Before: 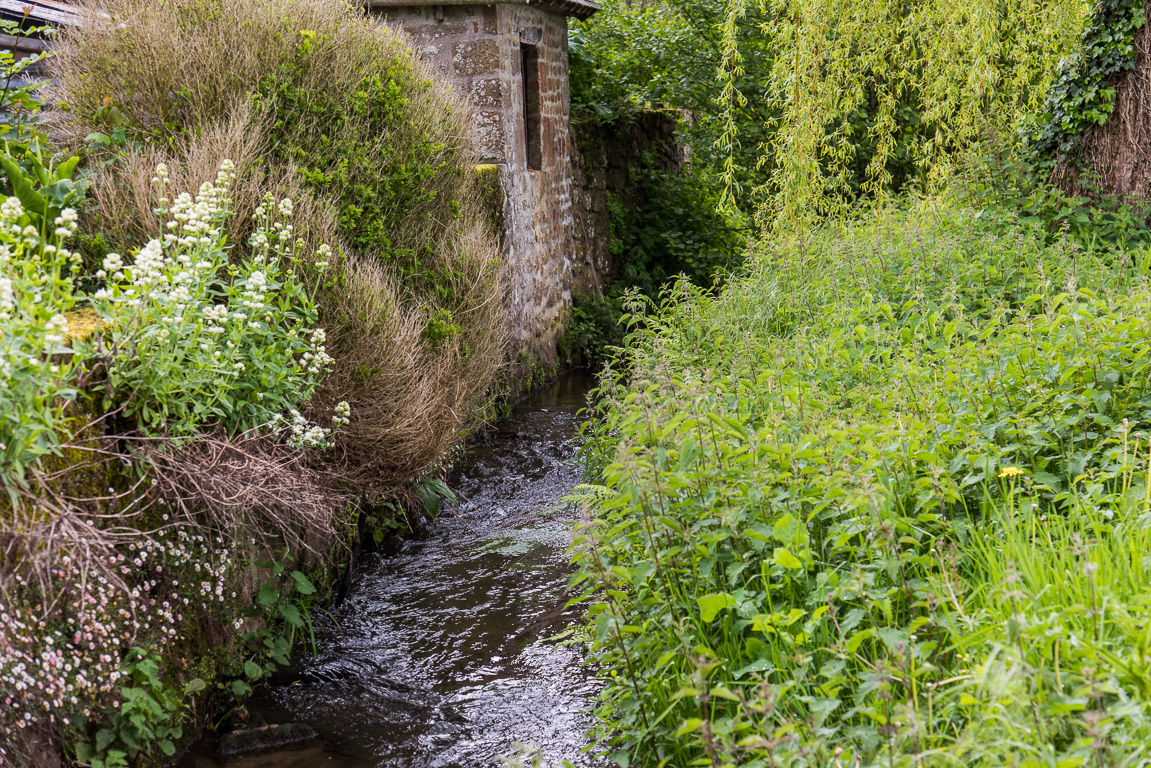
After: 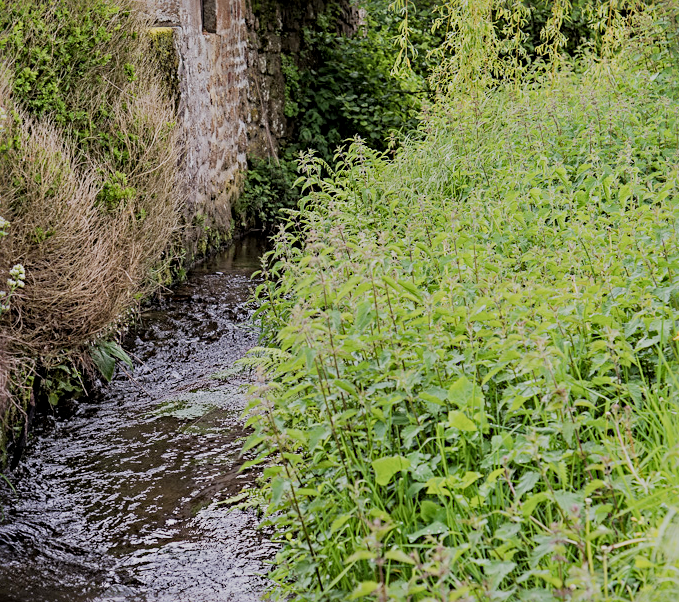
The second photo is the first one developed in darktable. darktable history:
crop and rotate: left 28.266%, top 17.945%, right 12.677%, bottom 3.565%
local contrast: highlights 106%, shadows 103%, detail 119%, midtone range 0.2
filmic rgb: black relative exposure -8.03 EV, white relative exposure 8 EV, hardness 2.51, latitude 10.51%, contrast 0.725, highlights saturation mix 8.85%, shadows ↔ highlights balance 2.11%
exposure: black level correction 0, exposure 0.701 EV, compensate highlight preservation false
sharpen: radius 3.983
